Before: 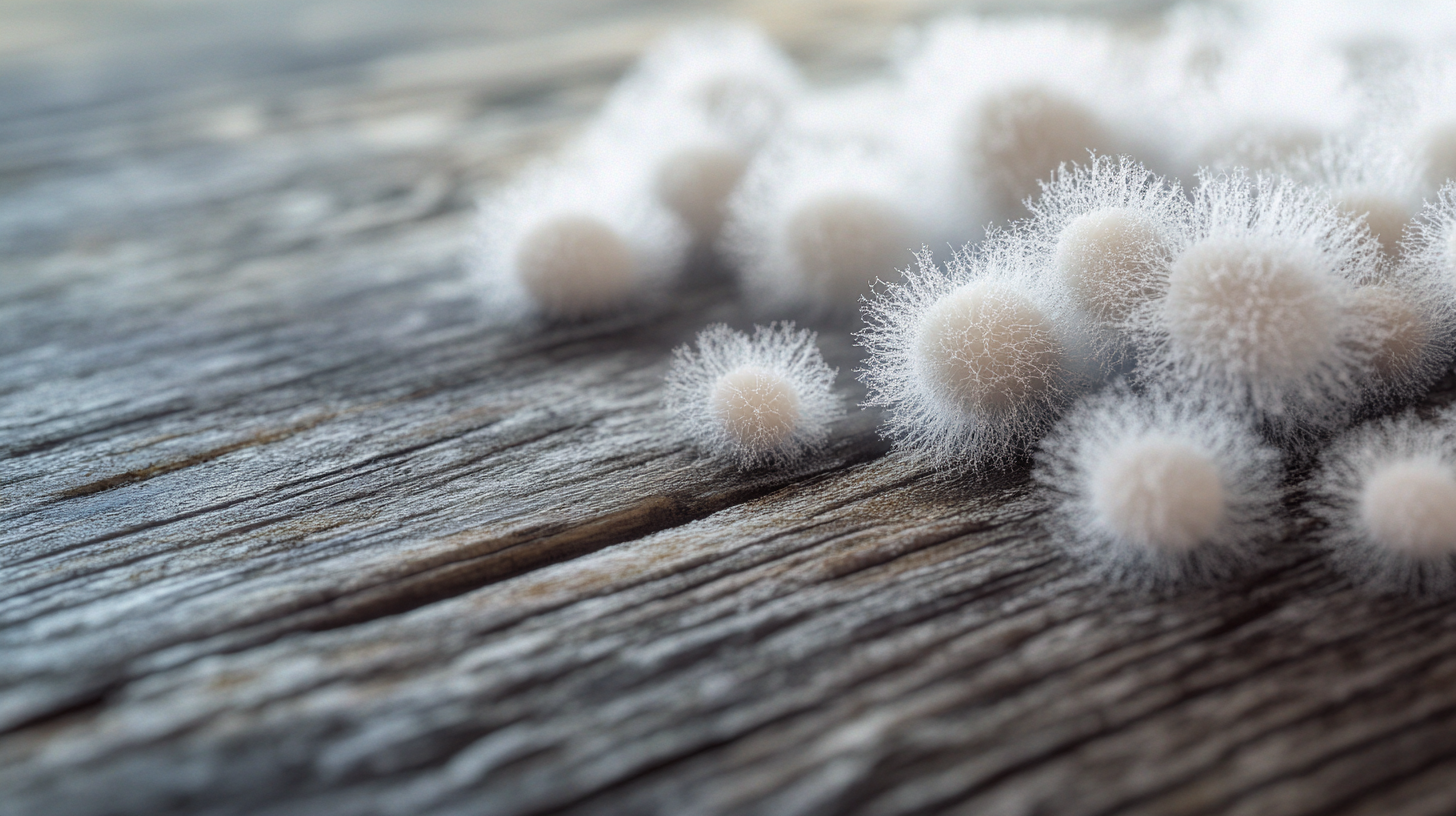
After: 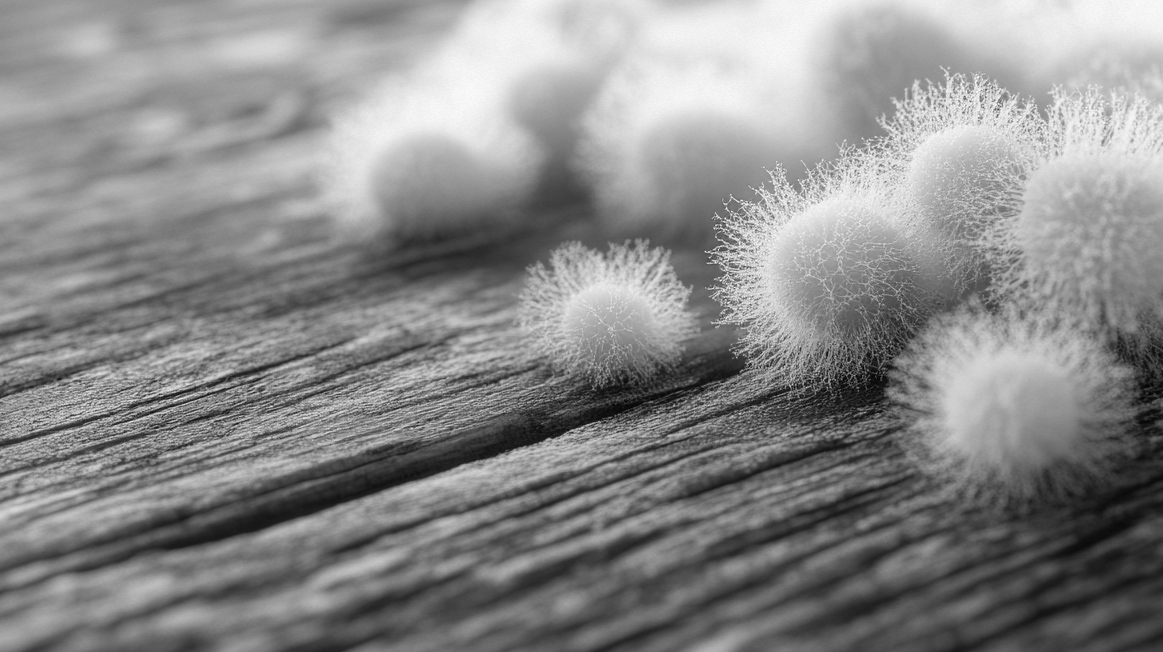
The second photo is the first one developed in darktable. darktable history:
crop and rotate: left 10.071%, top 10.071%, right 10.02%, bottom 10.02%
monochrome: on, module defaults
